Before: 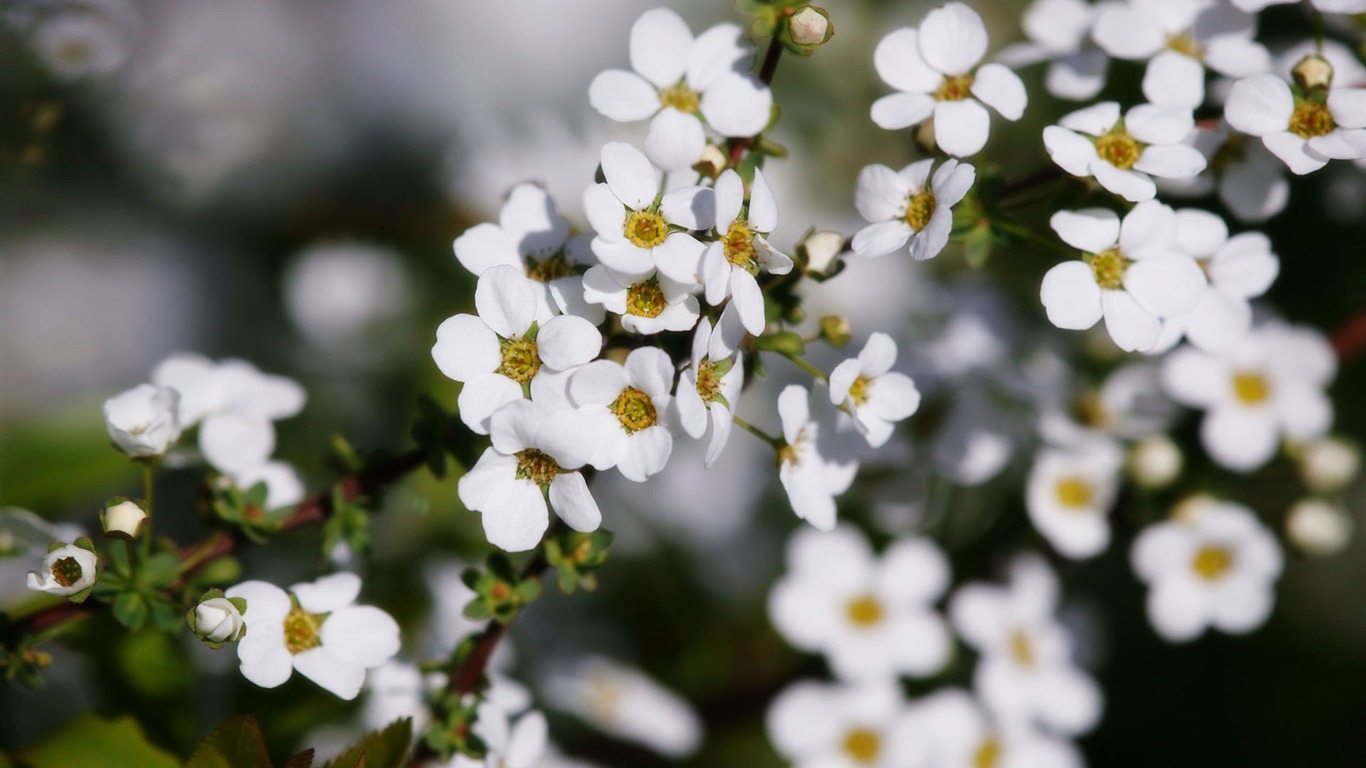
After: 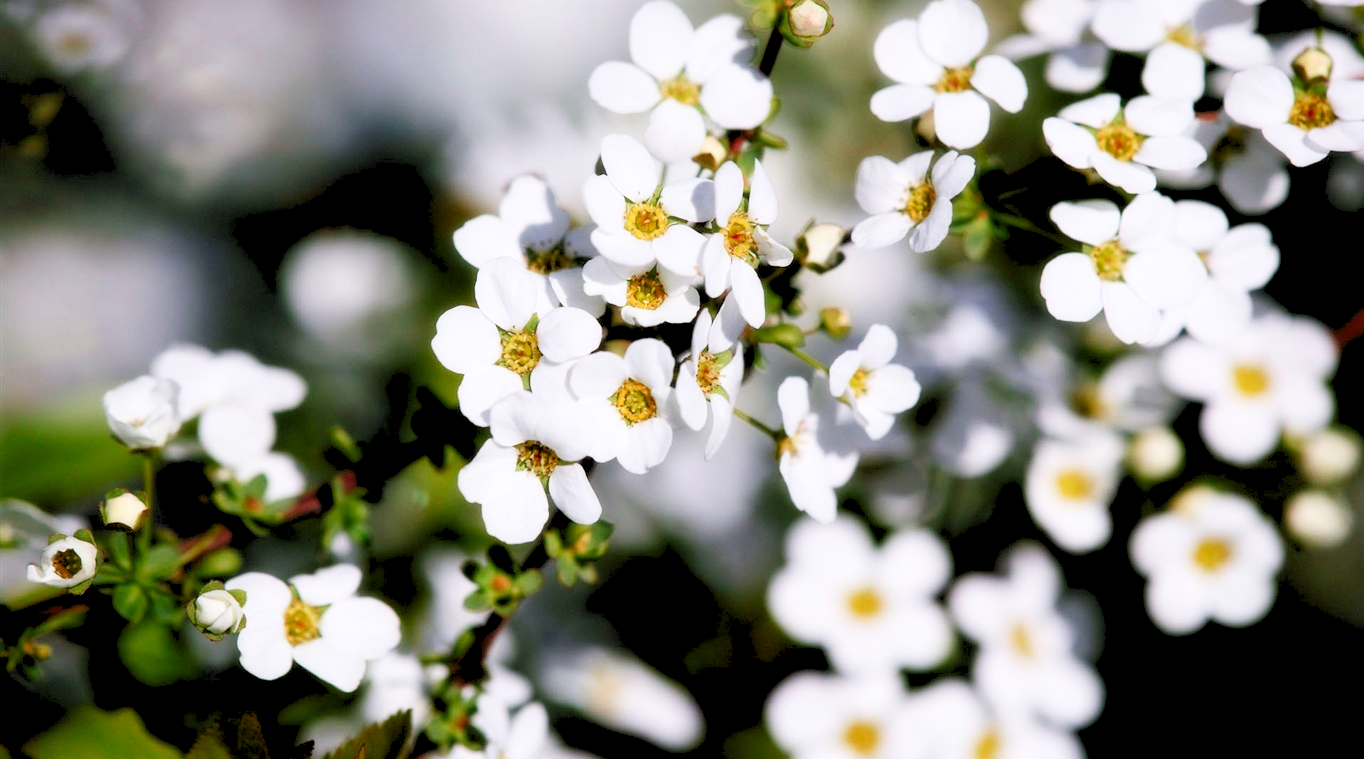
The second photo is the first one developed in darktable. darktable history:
crop: top 1.07%, right 0.118%
levels: levels [0.072, 0.414, 0.976]
contrast brightness saturation: contrast 0.224
